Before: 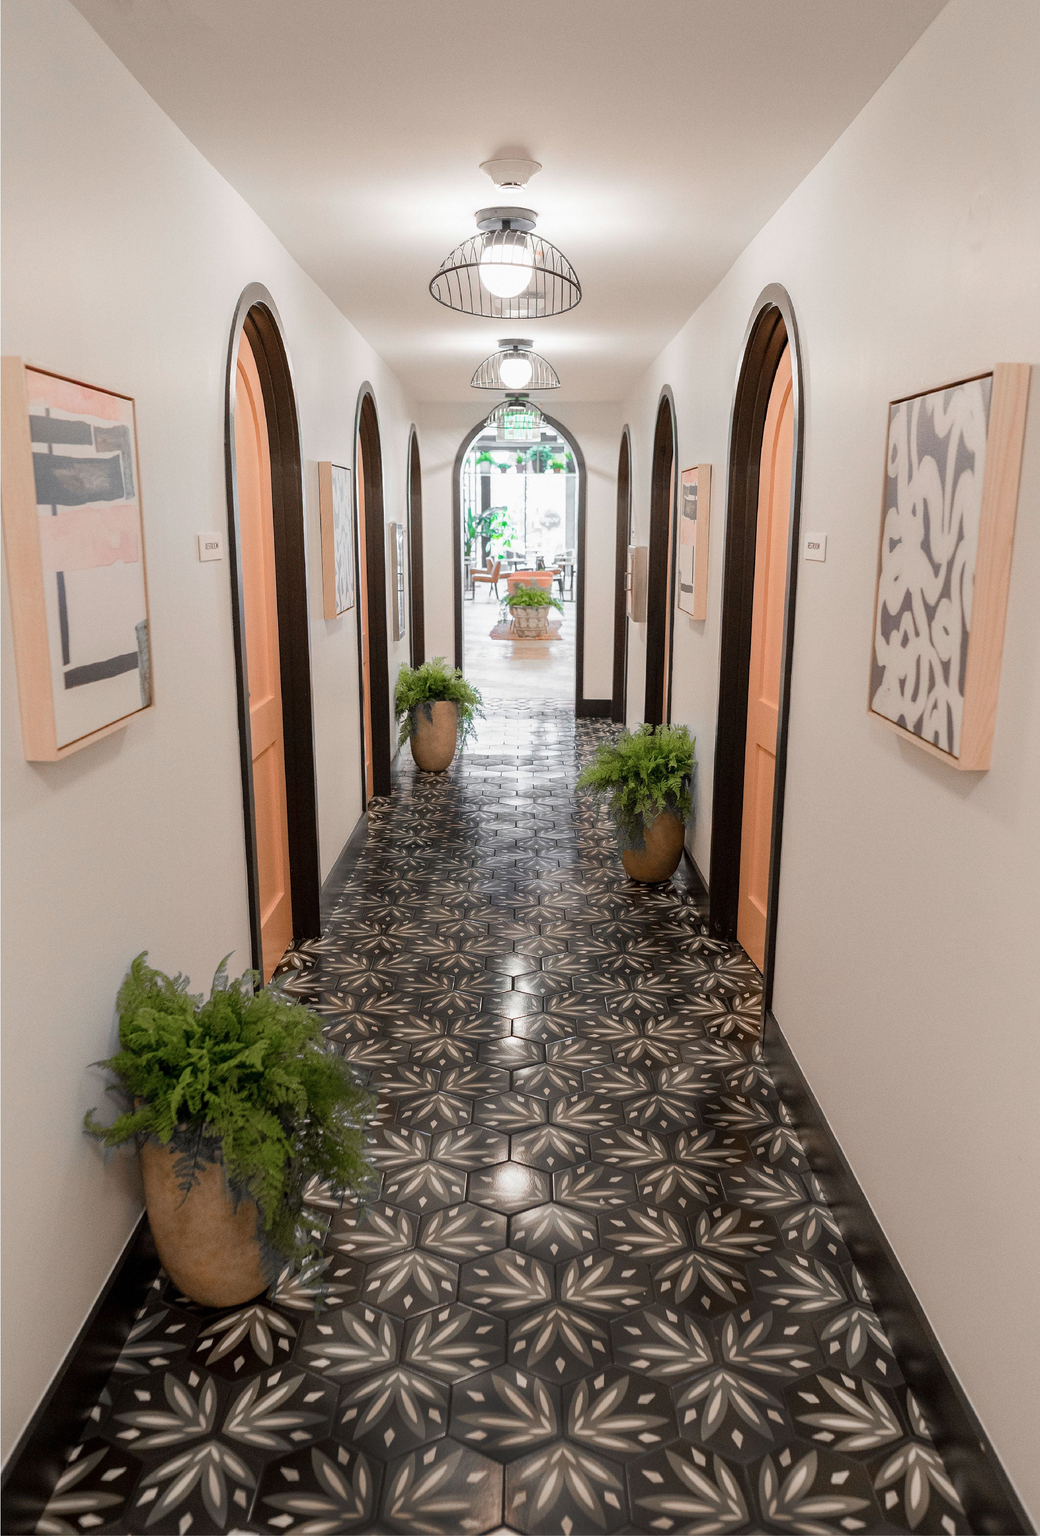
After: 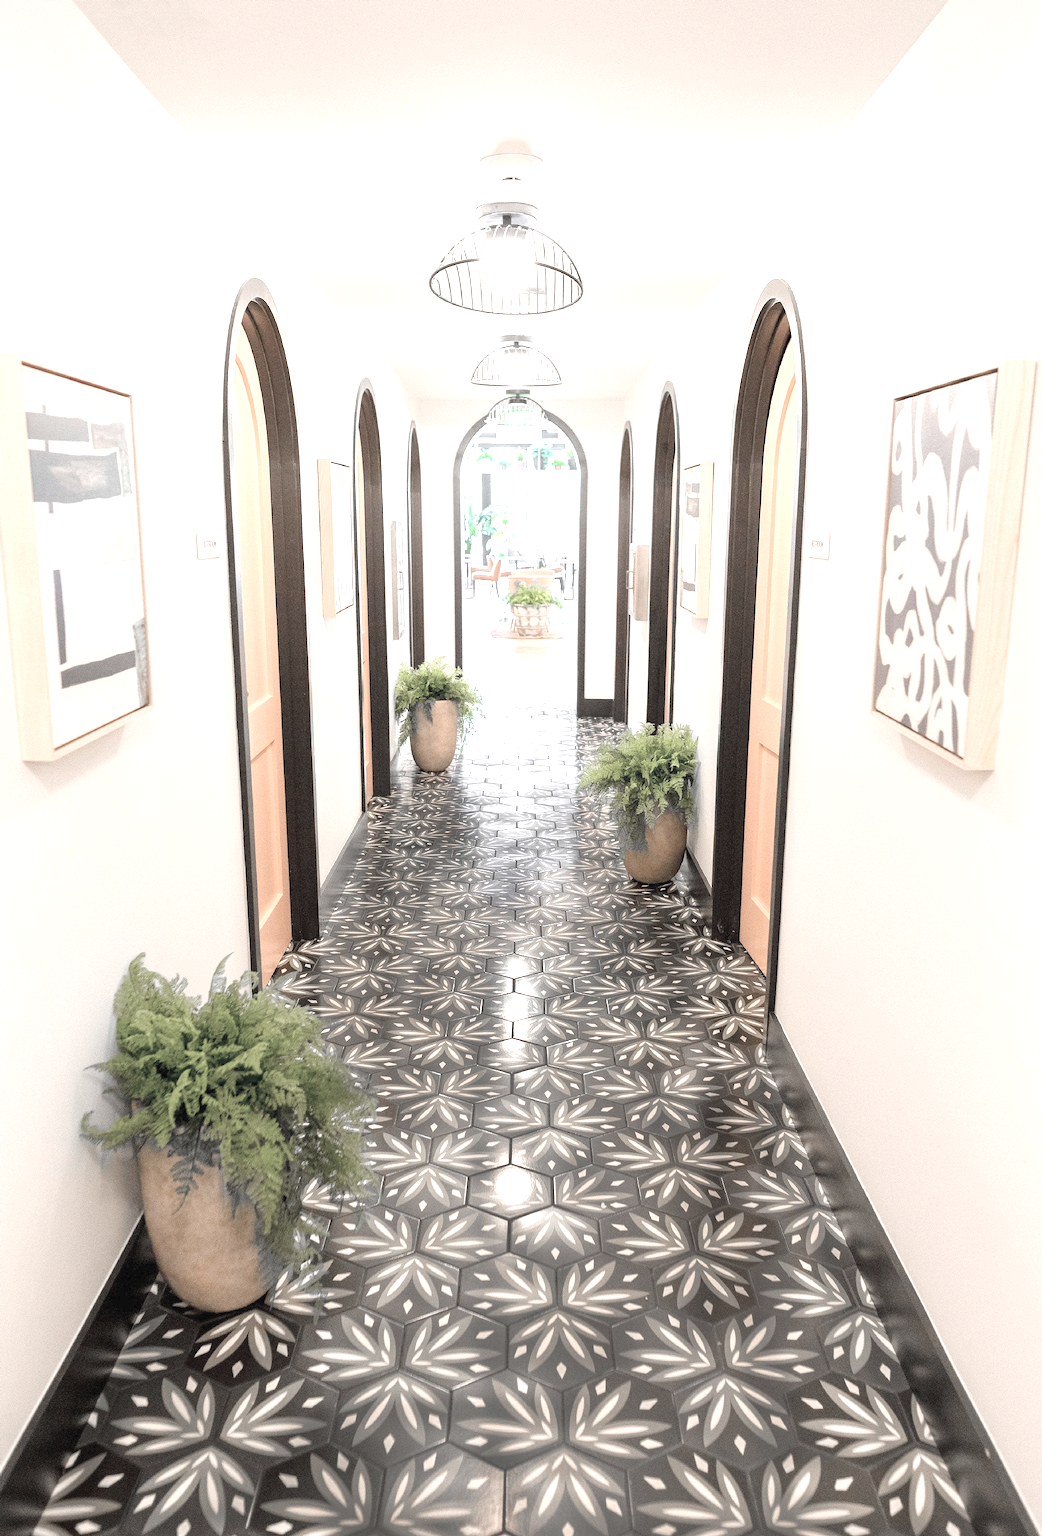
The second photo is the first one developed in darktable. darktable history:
crop: left 0.434%, top 0.485%, right 0.244%, bottom 0.386%
exposure: black level correction 0, exposure 1.3 EV, compensate exposure bias true, compensate highlight preservation false
contrast brightness saturation: brightness 0.18, saturation -0.5
